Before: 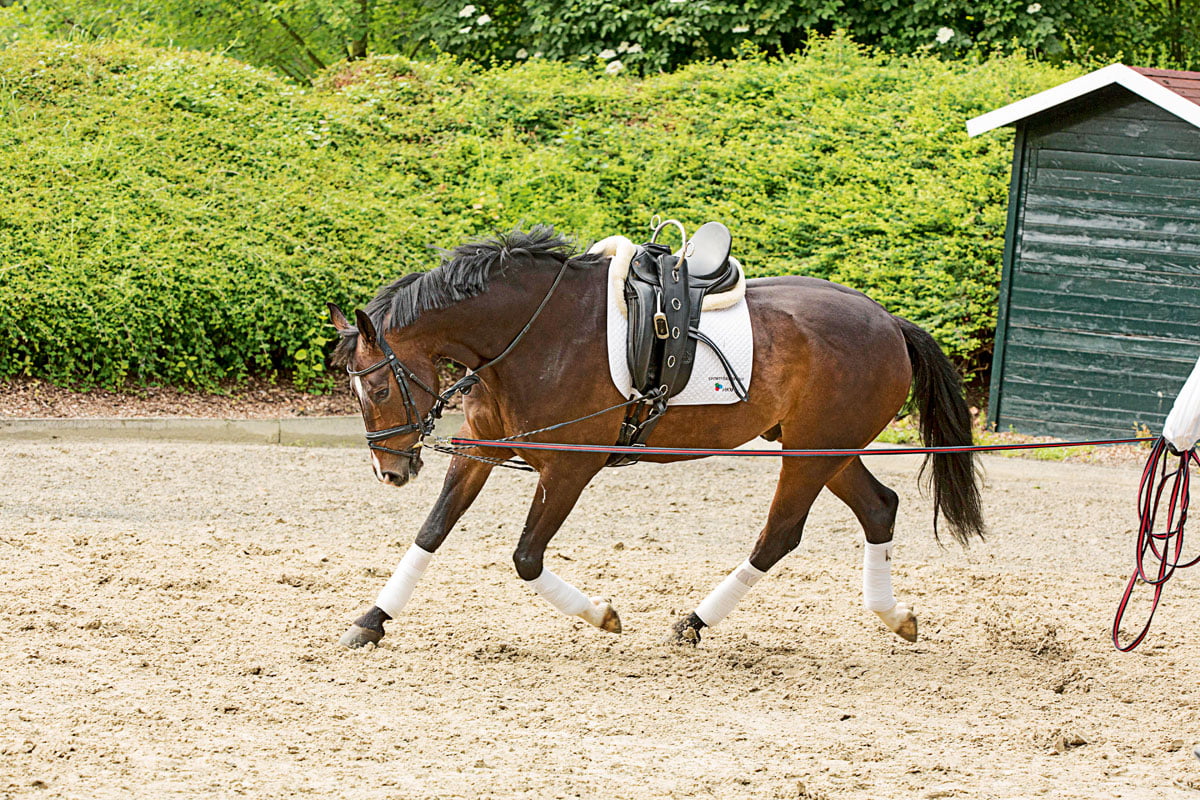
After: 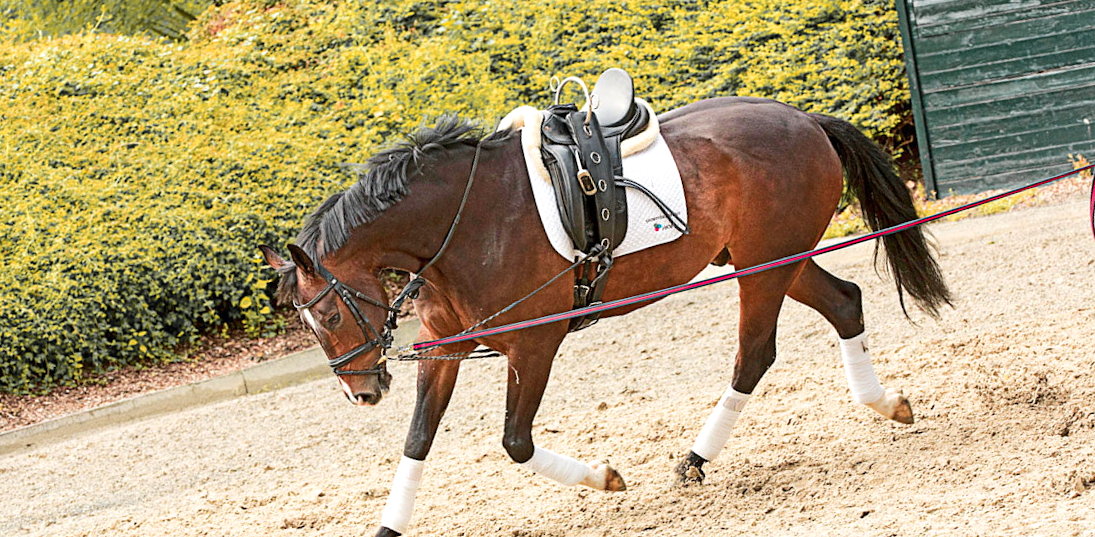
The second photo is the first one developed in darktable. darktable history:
rotate and perspective: rotation -14.8°, crop left 0.1, crop right 0.903, crop top 0.25, crop bottom 0.748
exposure: exposure 0.191 EV, compensate highlight preservation false
color zones: curves: ch1 [(0.29, 0.492) (0.373, 0.185) (0.509, 0.481)]; ch2 [(0.25, 0.462) (0.749, 0.457)], mix 40.67%
tone equalizer: on, module defaults
